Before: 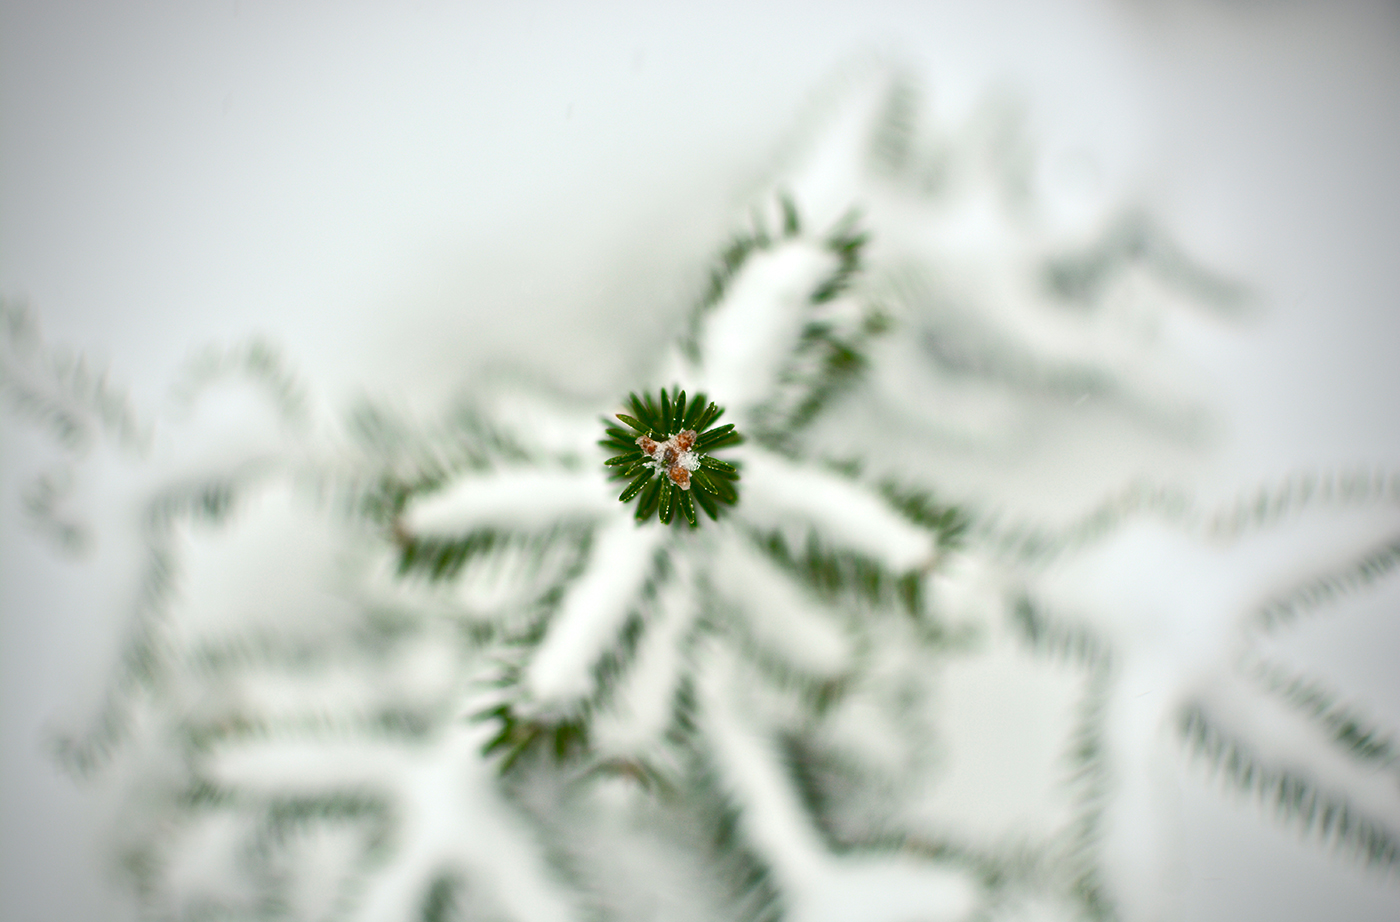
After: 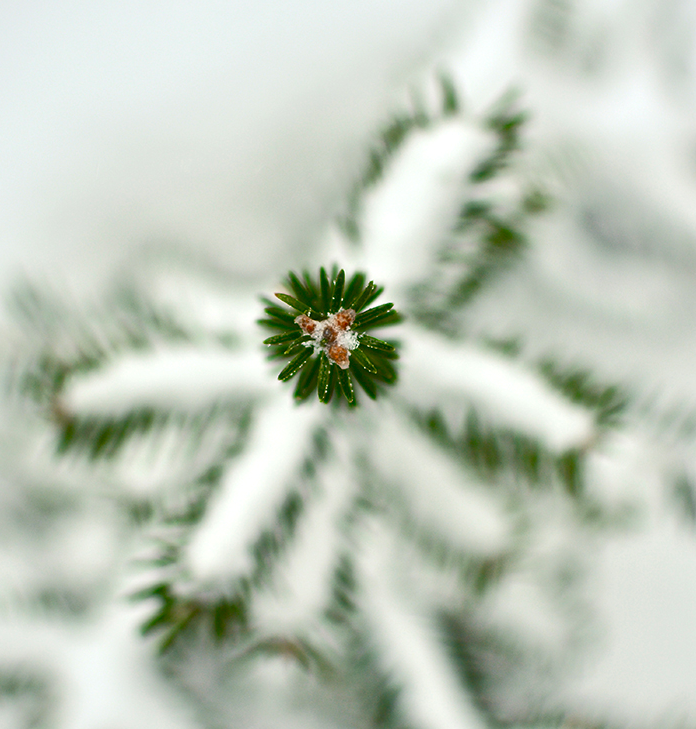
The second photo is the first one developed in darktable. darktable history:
crop and rotate: angle 0.022°, left 24.362%, top 13.111%, right 25.882%, bottom 7.769%
tone equalizer: edges refinement/feathering 500, mask exposure compensation -1.57 EV, preserve details no
haze removal: compatibility mode true, adaptive false
